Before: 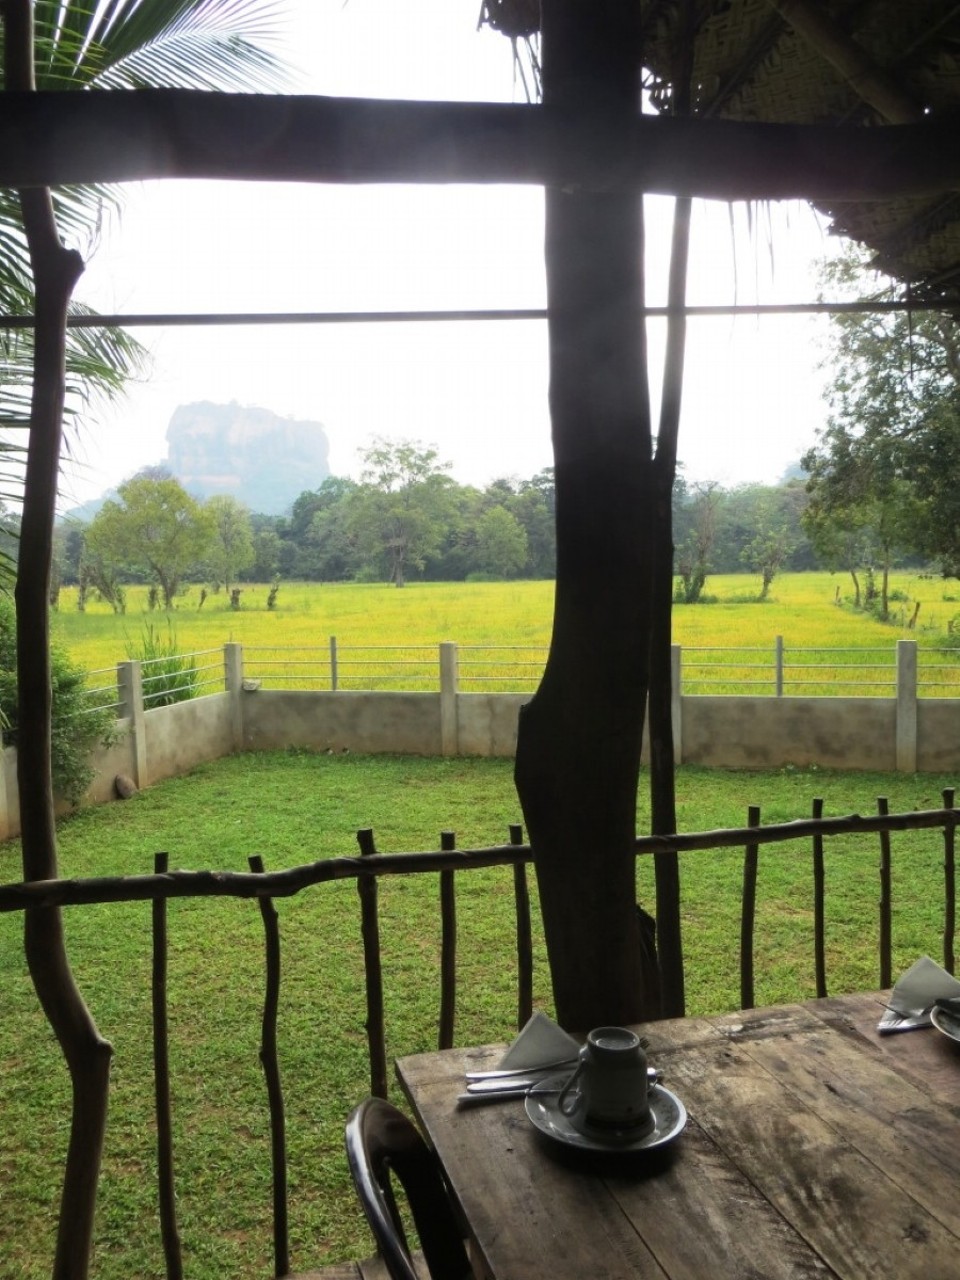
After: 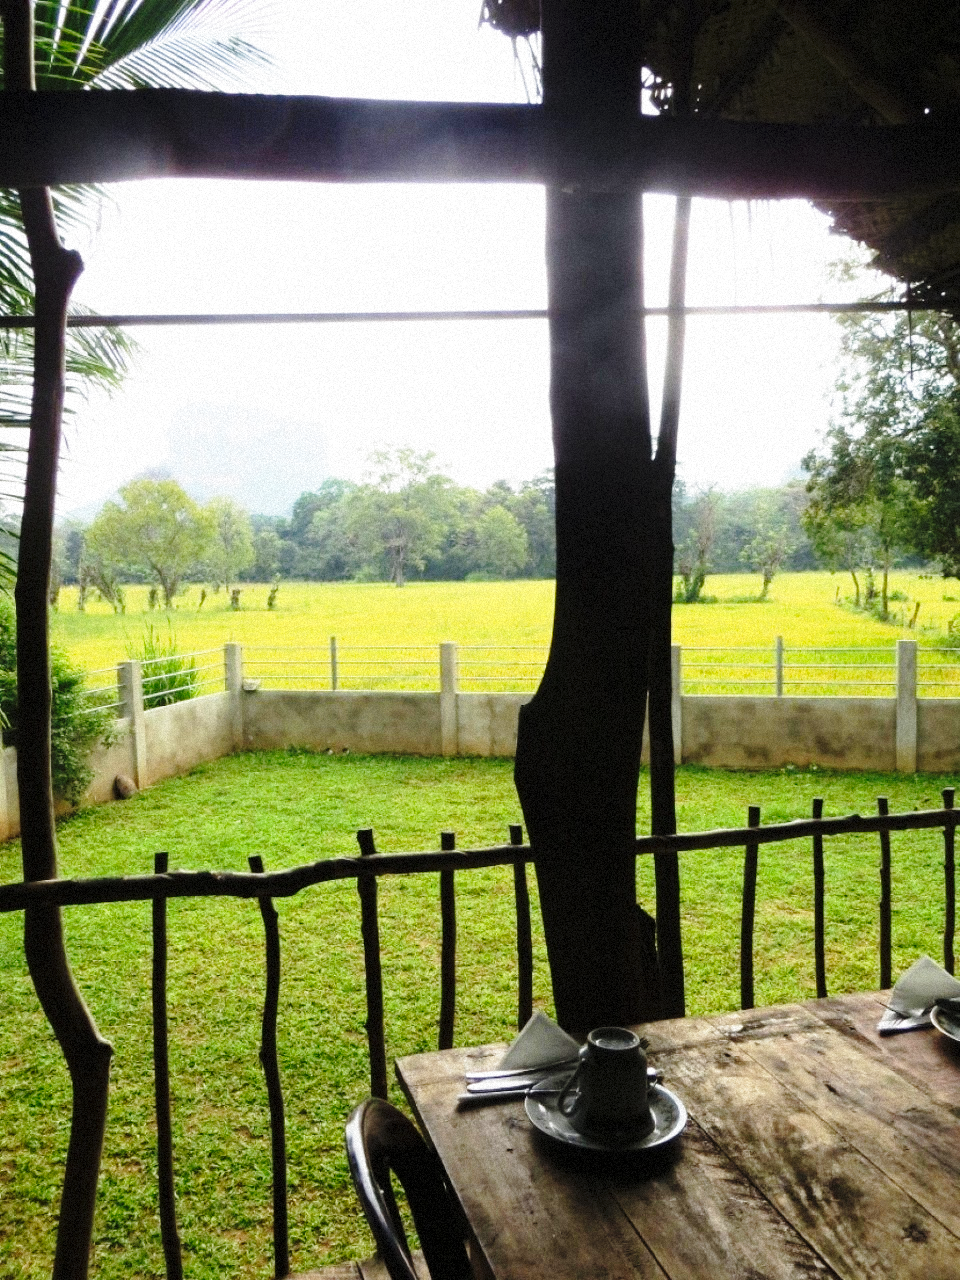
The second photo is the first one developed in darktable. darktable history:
grain: mid-tones bias 0%
tone equalizer: on, module defaults
base curve: curves: ch0 [(0, 0) (0.04, 0.03) (0.133, 0.232) (0.448, 0.748) (0.843, 0.968) (1, 1)], preserve colors none
